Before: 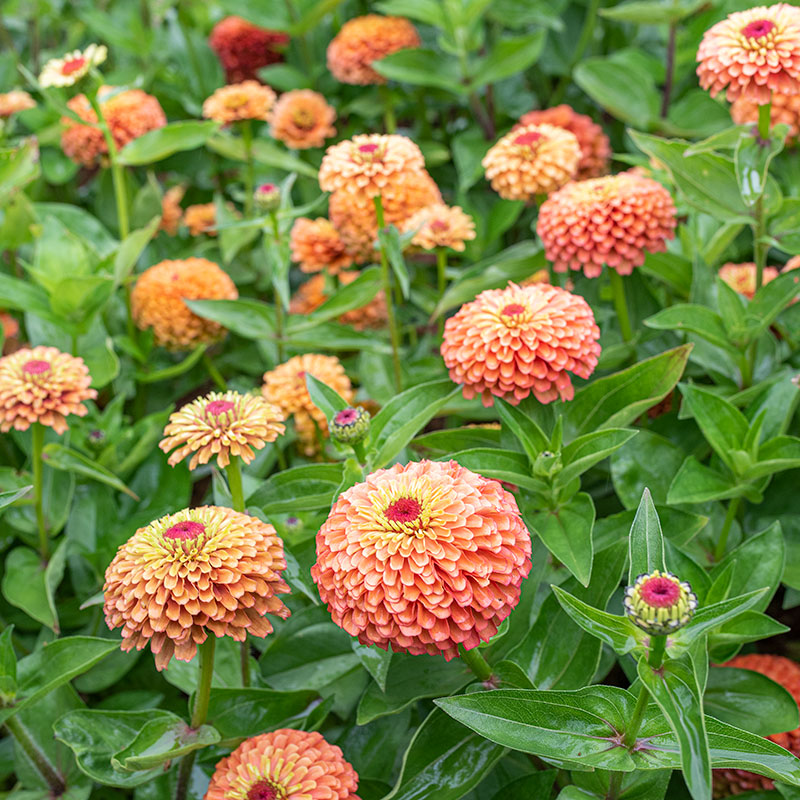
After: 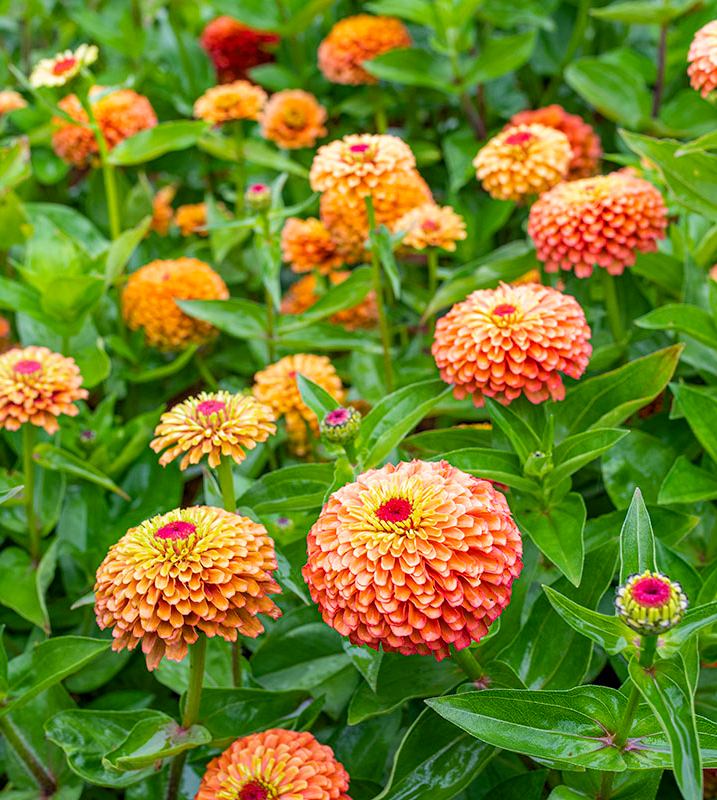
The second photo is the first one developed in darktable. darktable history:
color balance rgb: global offset › luminance -0.358%, perceptual saturation grading › global saturation 30.697%, global vibrance 9.729%
crop and rotate: left 1.246%, right 9.037%
